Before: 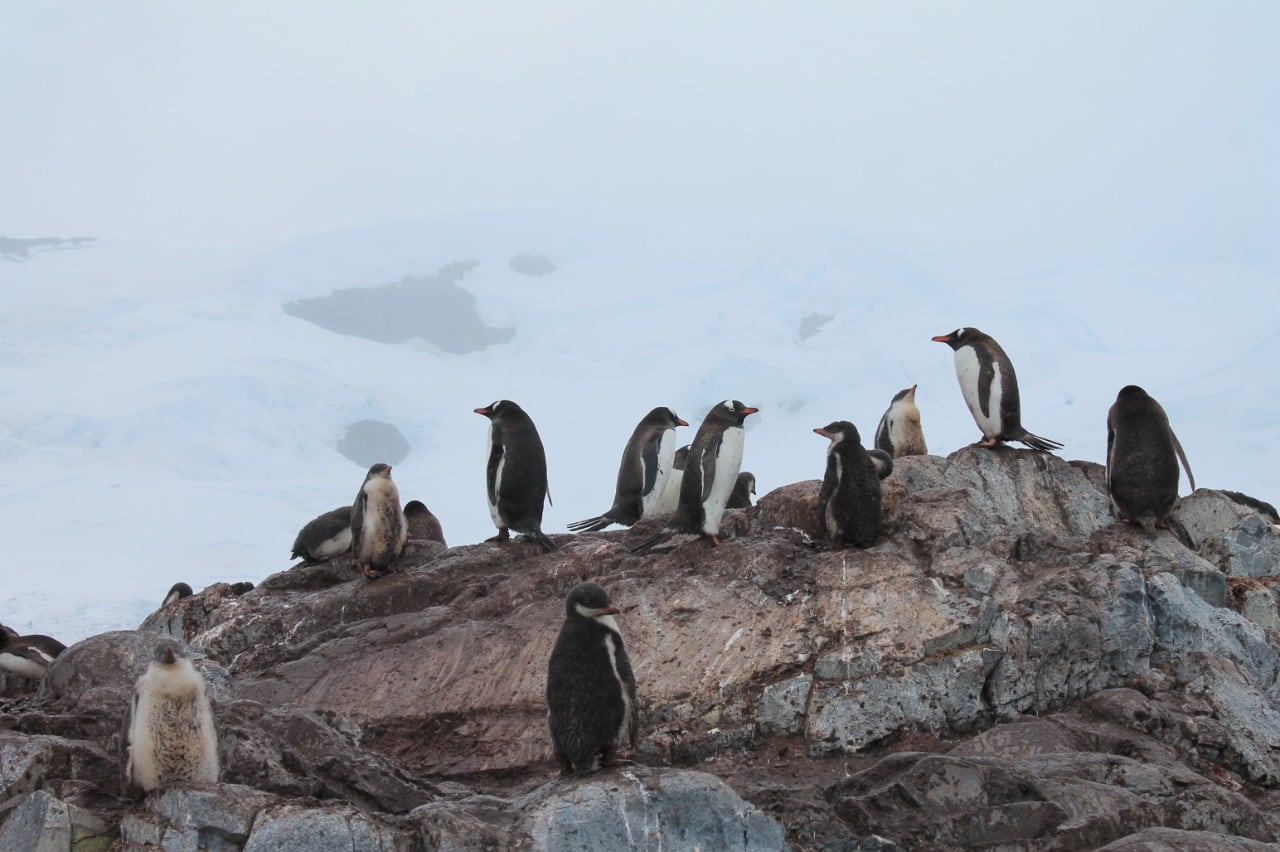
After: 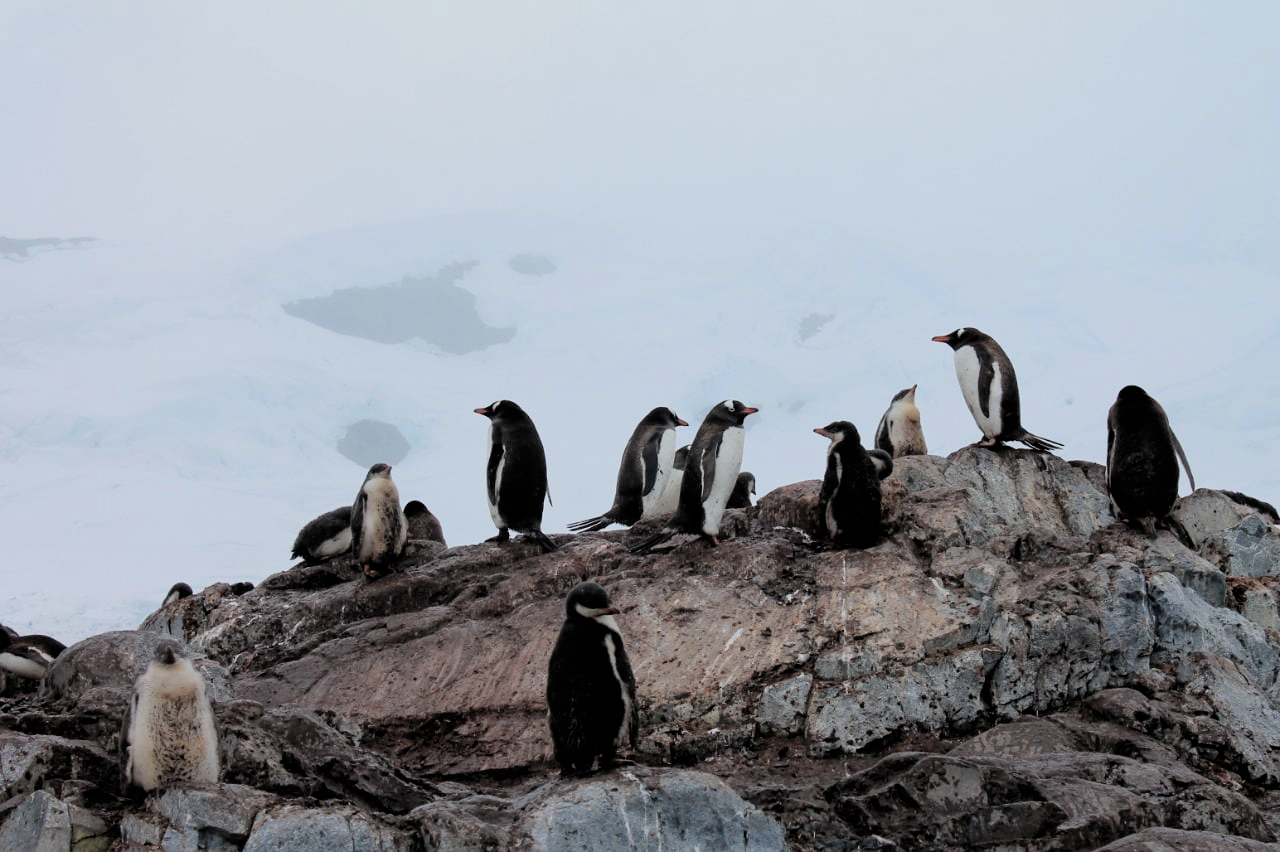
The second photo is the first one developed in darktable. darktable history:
filmic rgb: black relative exposure -3.95 EV, white relative exposure 3.17 EV, hardness 2.87
